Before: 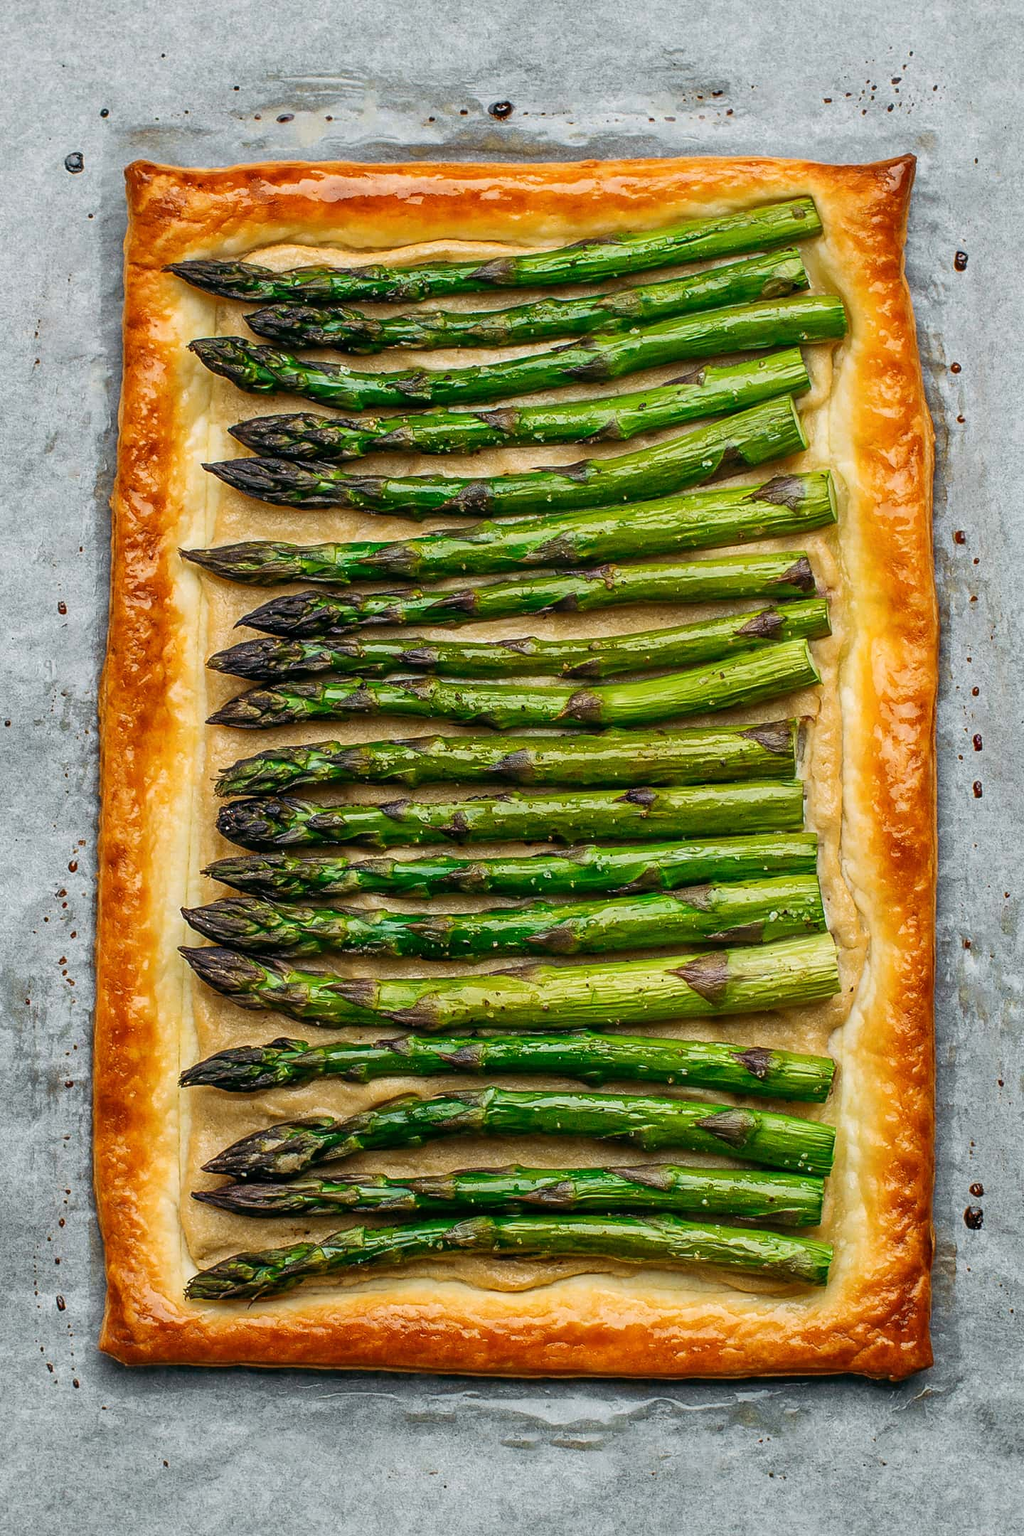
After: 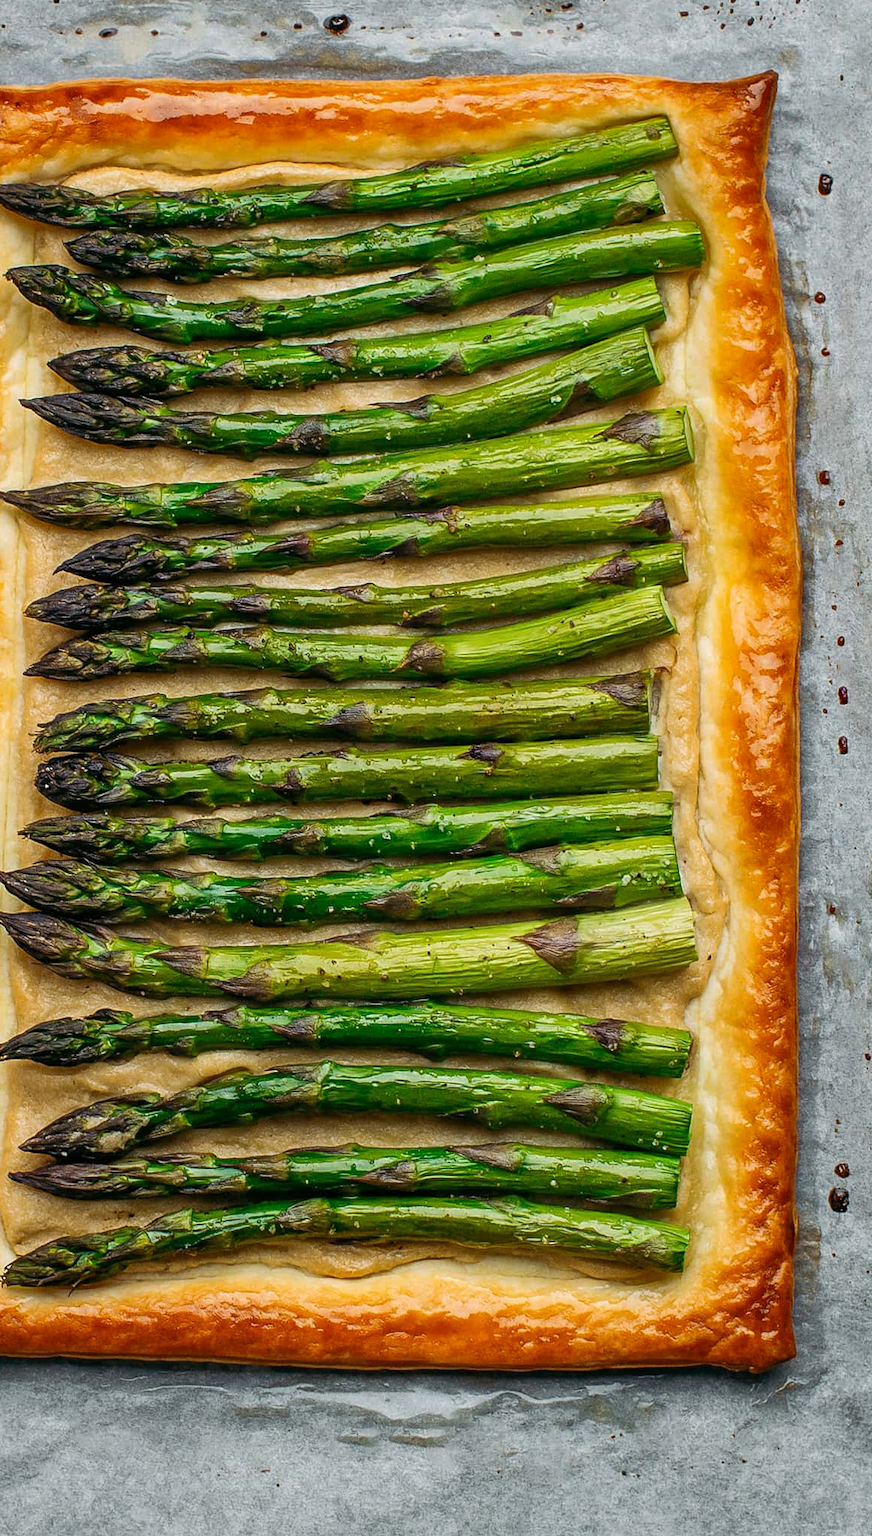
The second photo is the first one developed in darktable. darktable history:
crop and rotate: left 17.959%, top 5.771%, right 1.742%
shadows and highlights: radius 337.17, shadows 29.01, soften with gaussian
